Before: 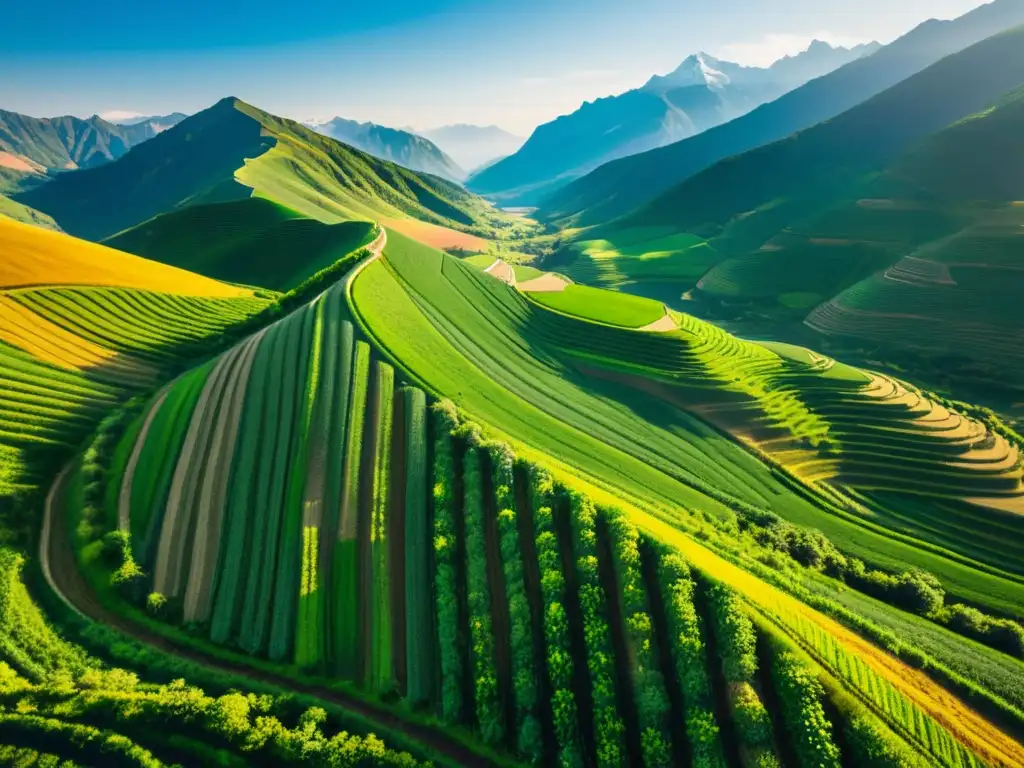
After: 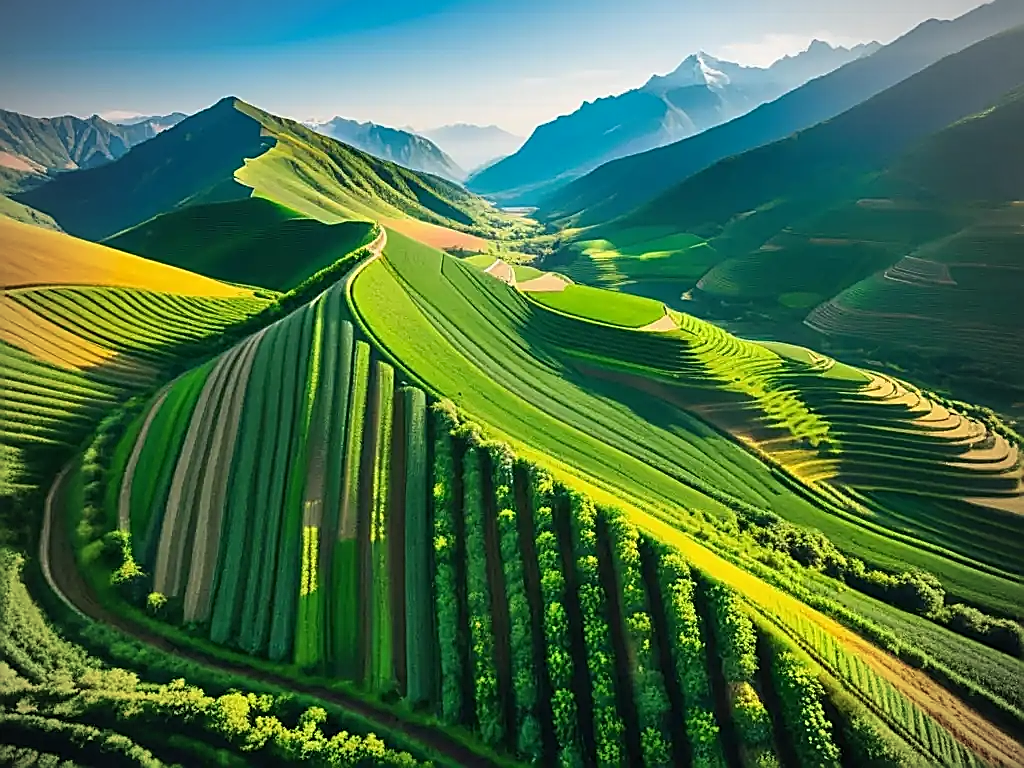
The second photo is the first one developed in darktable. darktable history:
sharpen: radius 1.682, amount 1.301
shadows and highlights: radius 267.03, shadows color adjustment 99.16%, highlights color adjustment 0.363%, soften with gaussian
vignetting: on, module defaults
